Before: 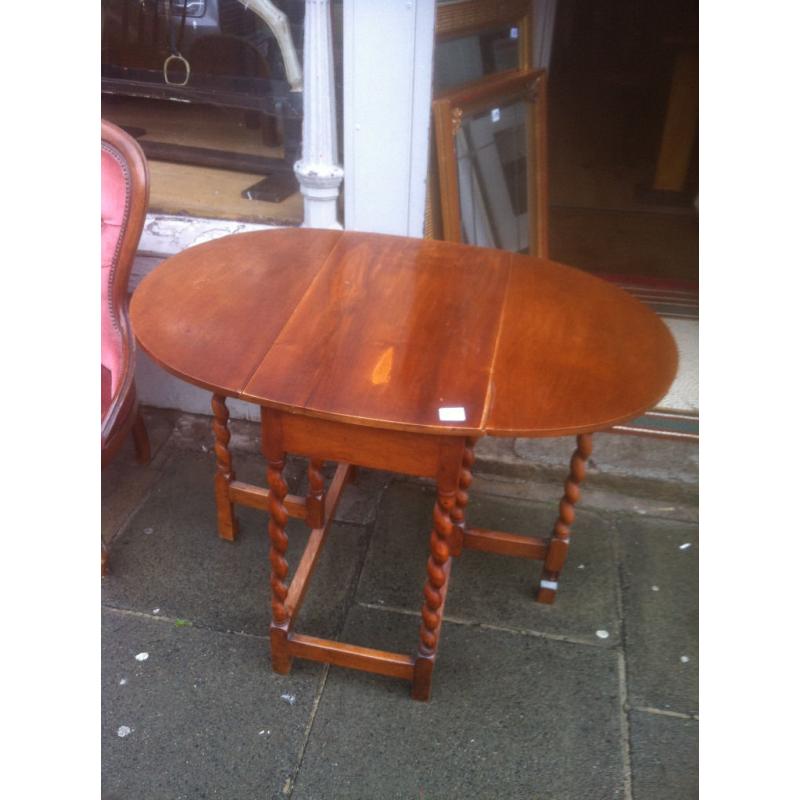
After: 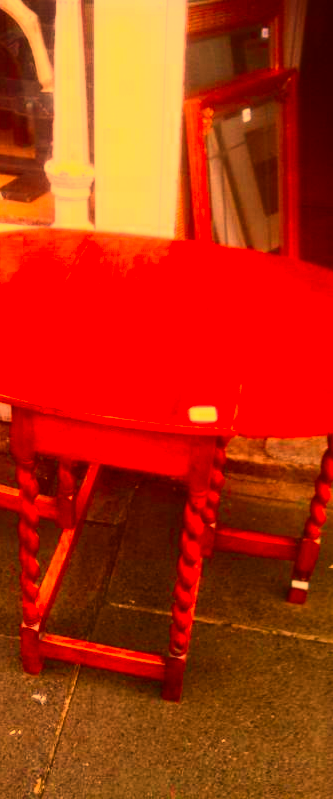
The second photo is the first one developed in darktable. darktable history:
color correction: saturation 1.8
crop: left 31.229%, right 27.105%
white balance: red 1.467, blue 0.684
contrast brightness saturation: contrast 0.28
